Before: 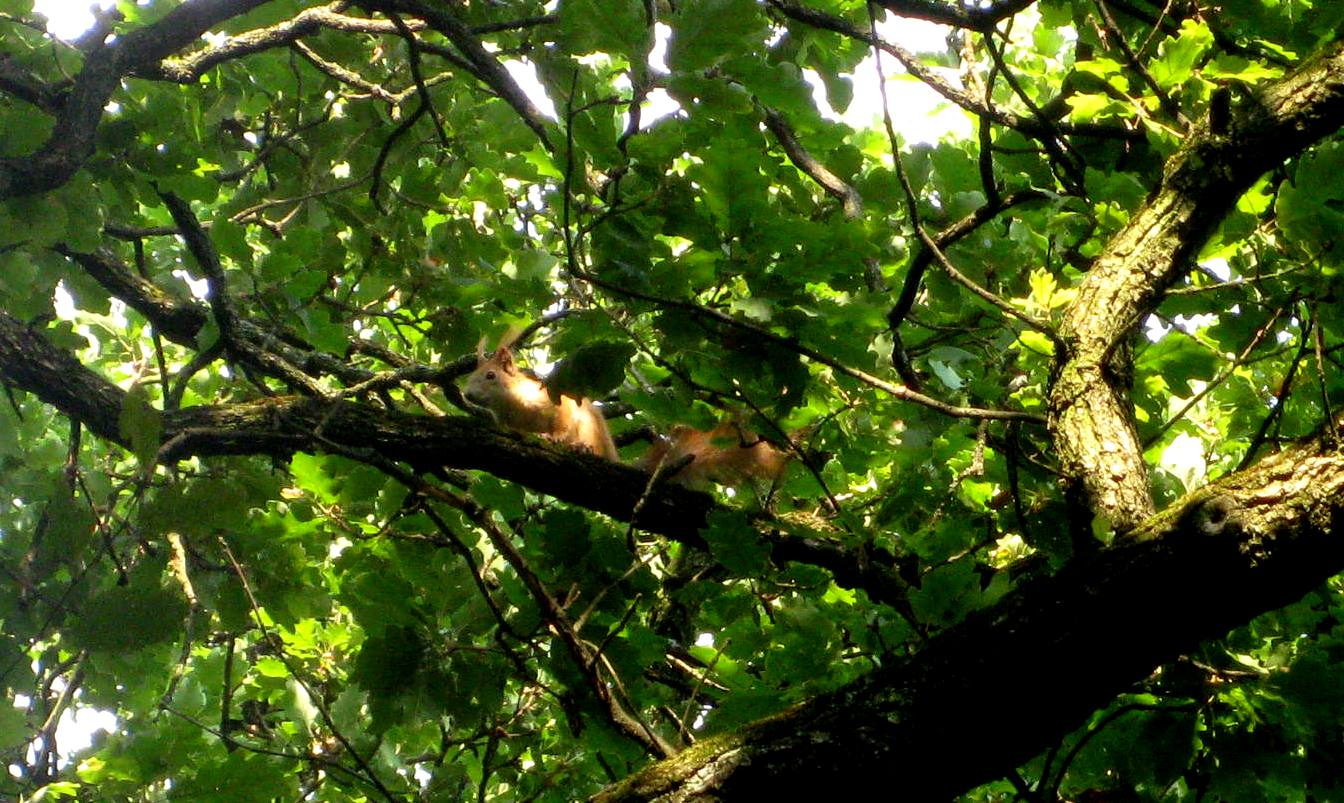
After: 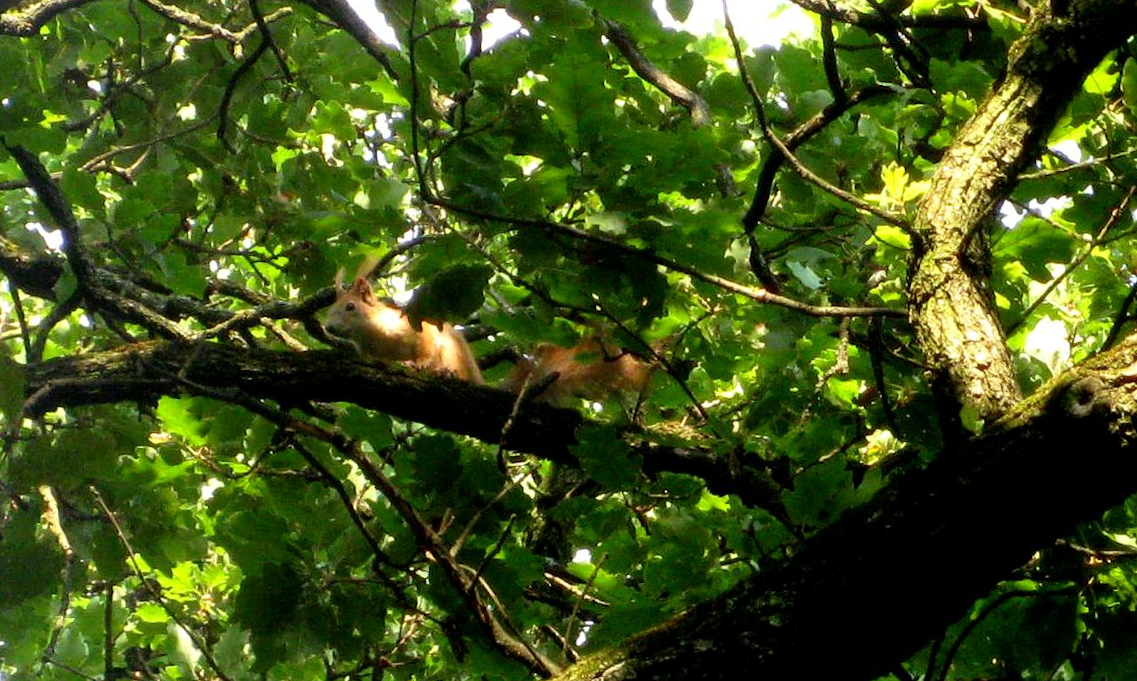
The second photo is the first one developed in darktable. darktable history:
crop and rotate: angle 3.9°, left 5.976%, top 5.714%
